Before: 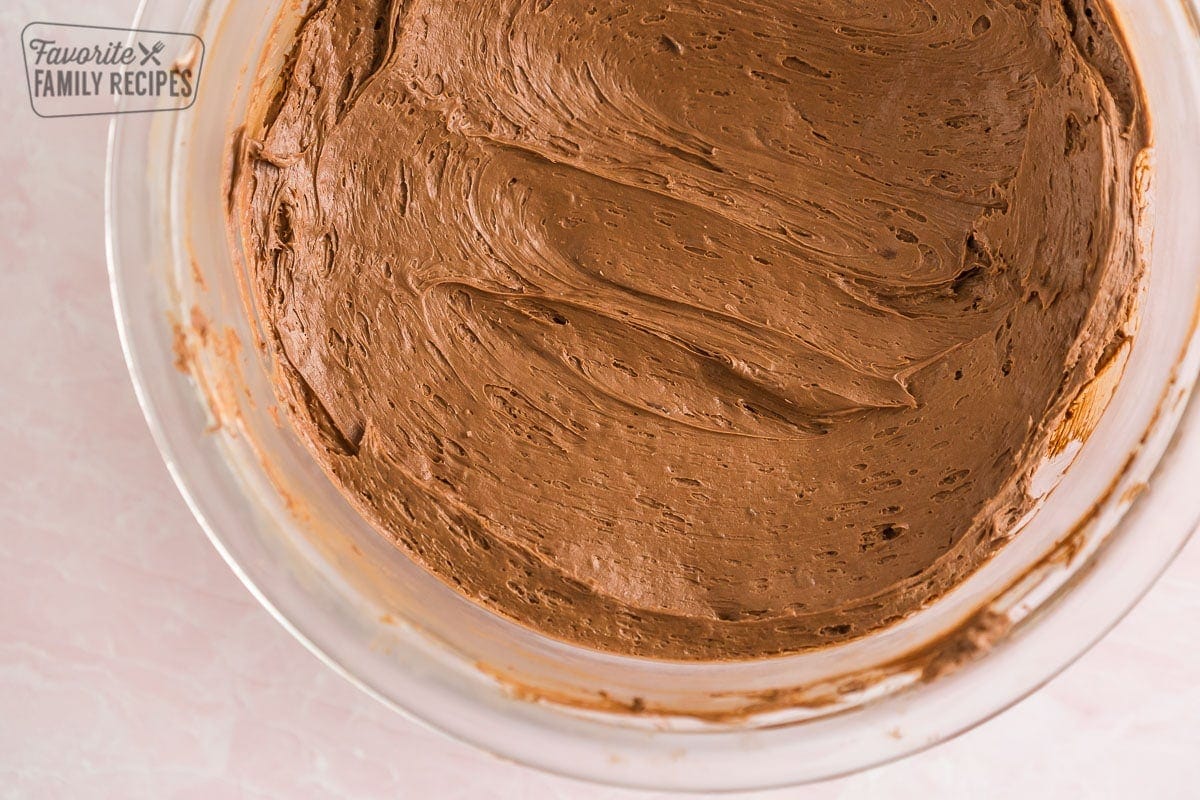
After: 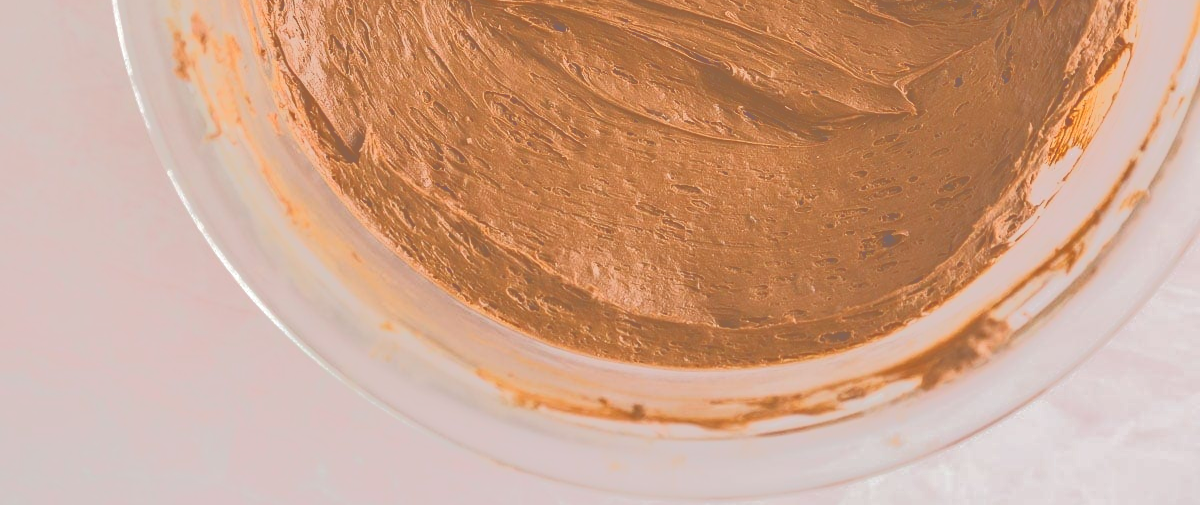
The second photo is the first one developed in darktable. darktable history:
crop and rotate: top 36.826%
local contrast: detail 109%
tone curve: curves: ch0 [(0, 0) (0.003, 0.449) (0.011, 0.449) (0.025, 0.449) (0.044, 0.45) (0.069, 0.453) (0.1, 0.453) (0.136, 0.455) (0.177, 0.458) (0.224, 0.462) (0.277, 0.47) (0.335, 0.491) (0.399, 0.522) (0.468, 0.561) (0.543, 0.619) (0.623, 0.69) (0.709, 0.756) (0.801, 0.802) (0.898, 0.825) (1, 1)], color space Lab, independent channels, preserve colors none
